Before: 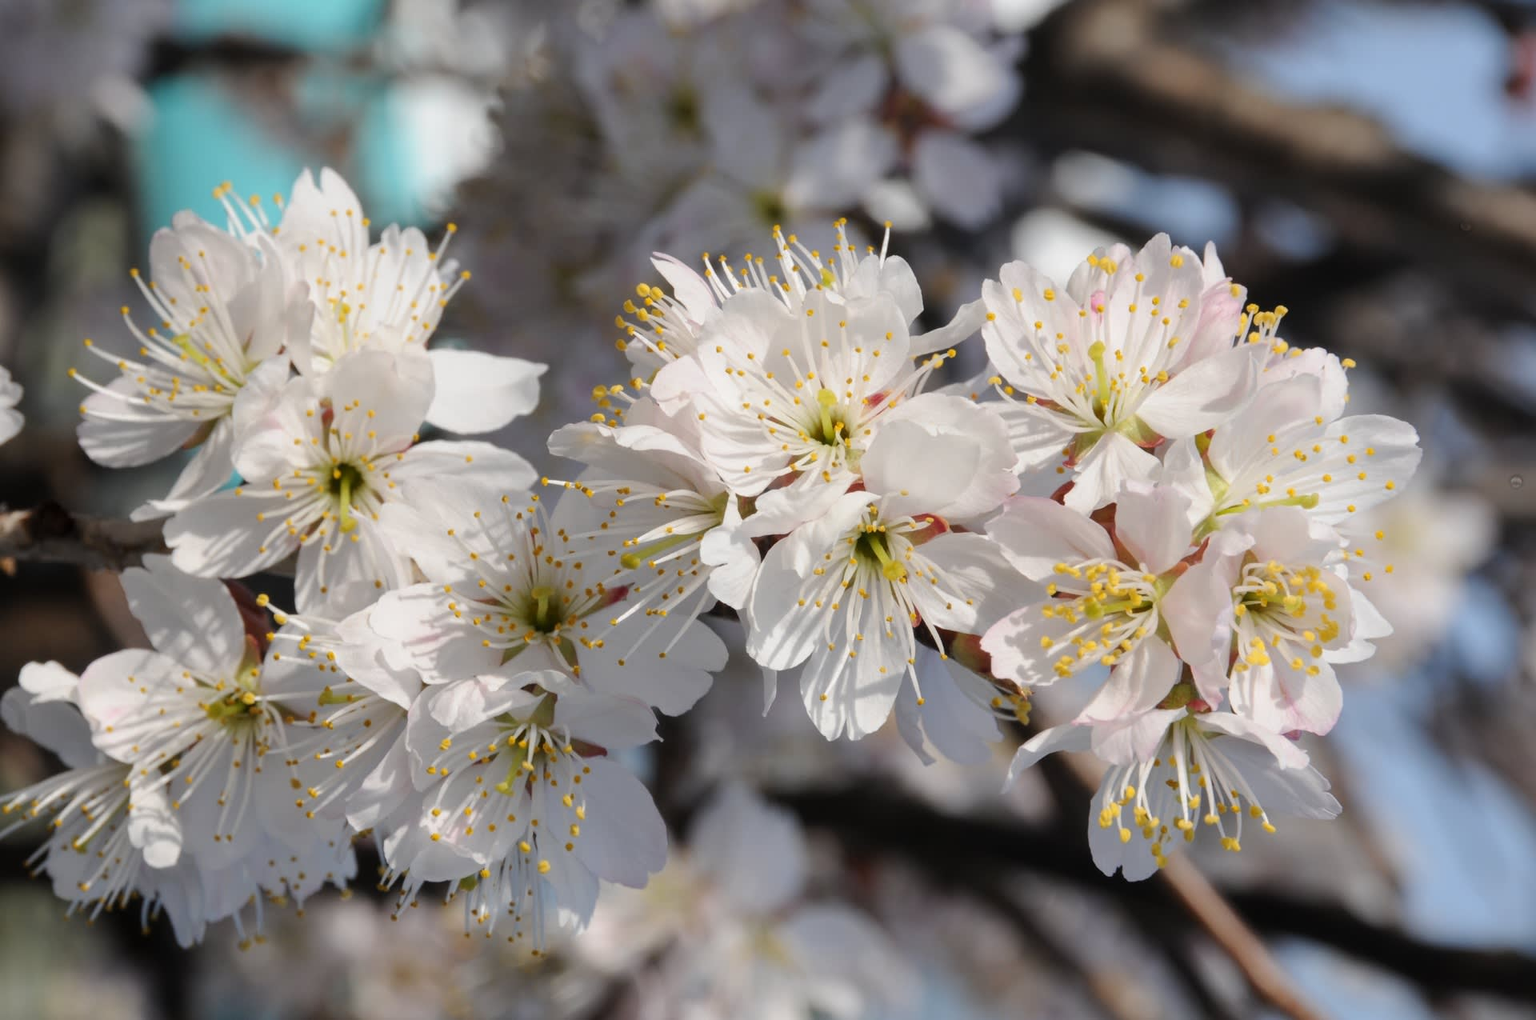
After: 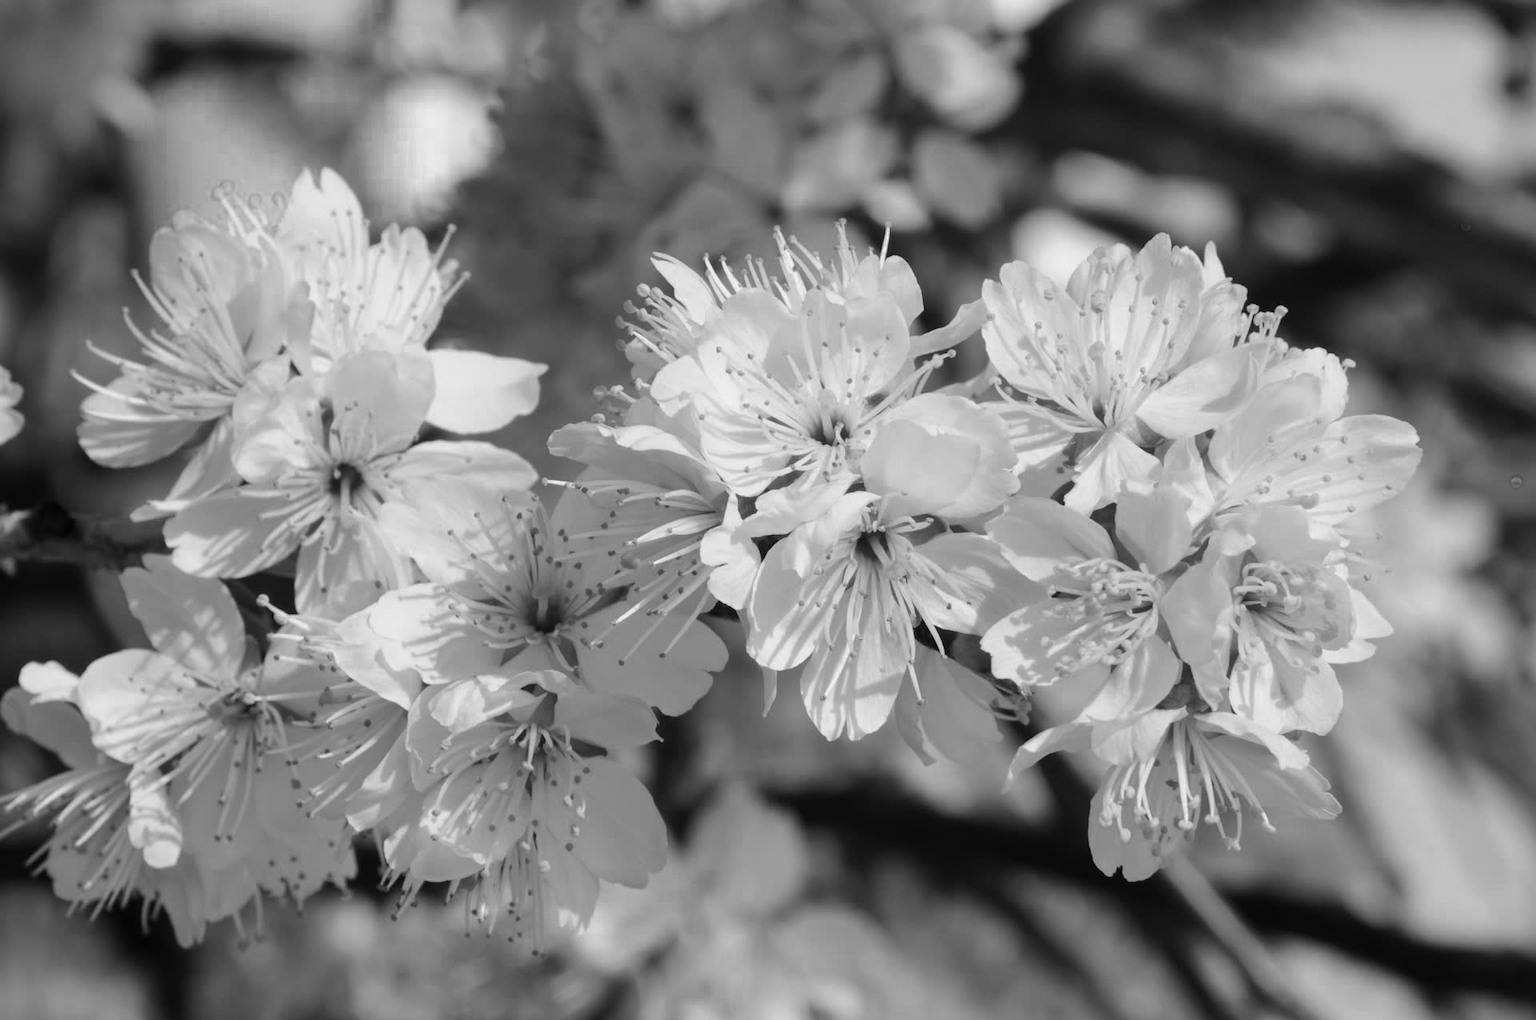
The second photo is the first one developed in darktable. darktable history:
color balance rgb: shadows fall-off 101%, linear chroma grading › mid-tones 7.63%, perceptual saturation grading › mid-tones 11.68%, mask middle-gray fulcrum 22.45%, global vibrance 10.11%, saturation formula JzAzBz (2021)
monochrome: on, module defaults
color zones: curves: ch0 [(0, 0.5) (0.125, 0.4) (0.25, 0.5) (0.375, 0.4) (0.5, 0.4) (0.625, 0.6) (0.75, 0.6) (0.875, 0.5)]; ch1 [(0, 0.35) (0.125, 0.45) (0.25, 0.35) (0.375, 0.35) (0.5, 0.35) (0.625, 0.35) (0.75, 0.45) (0.875, 0.35)]; ch2 [(0, 0.6) (0.125, 0.5) (0.25, 0.5) (0.375, 0.6) (0.5, 0.6) (0.625, 0.5) (0.75, 0.5) (0.875, 0.5)]
